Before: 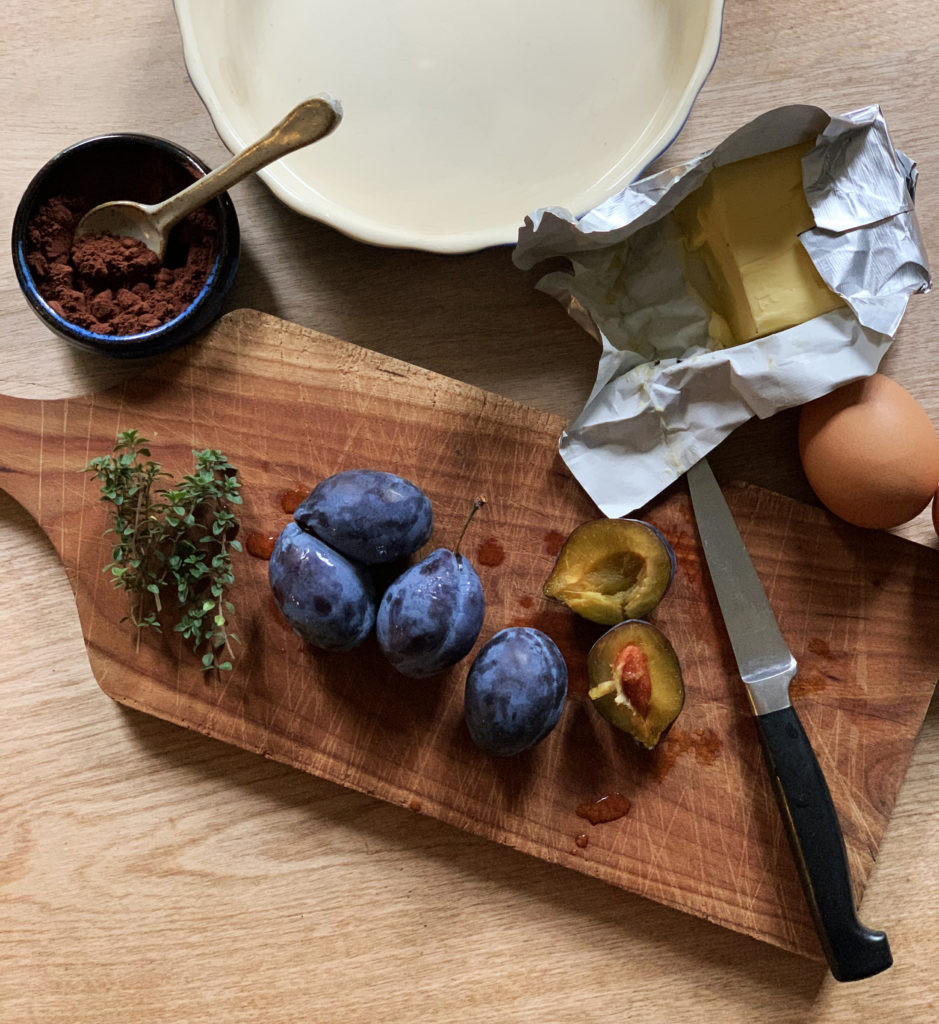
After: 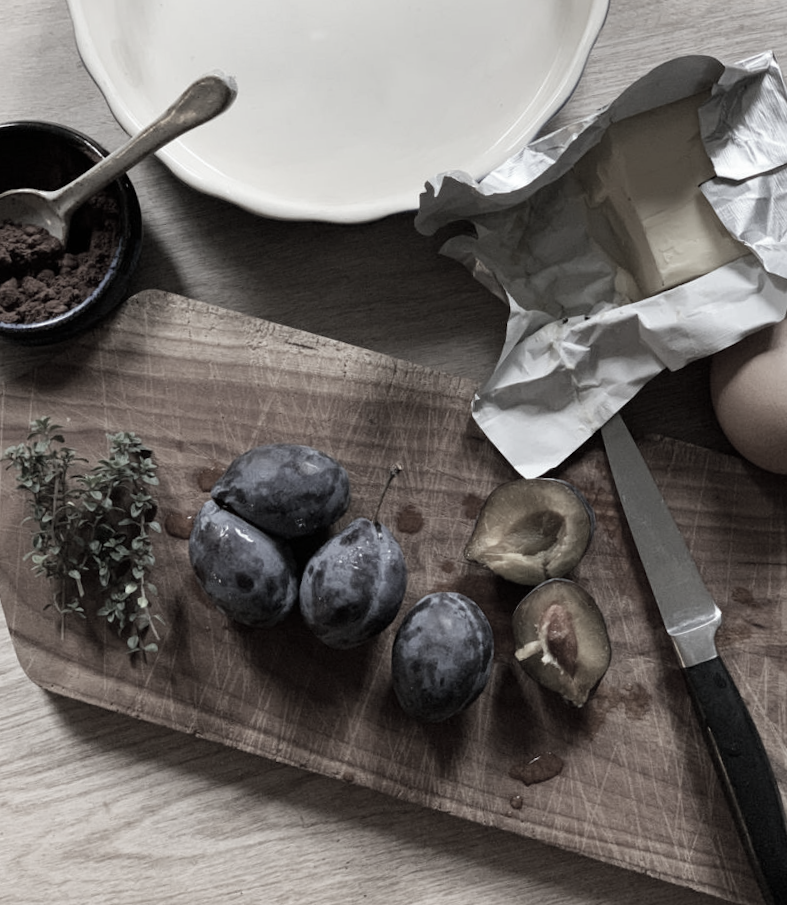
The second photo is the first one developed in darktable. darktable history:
crop: left 11.225%, top 5.381%, right 9.565%, bottom 10.314%
rotate and perspective: rotation -3.18°, automatic cropping off
color correction: saturation 0.2
